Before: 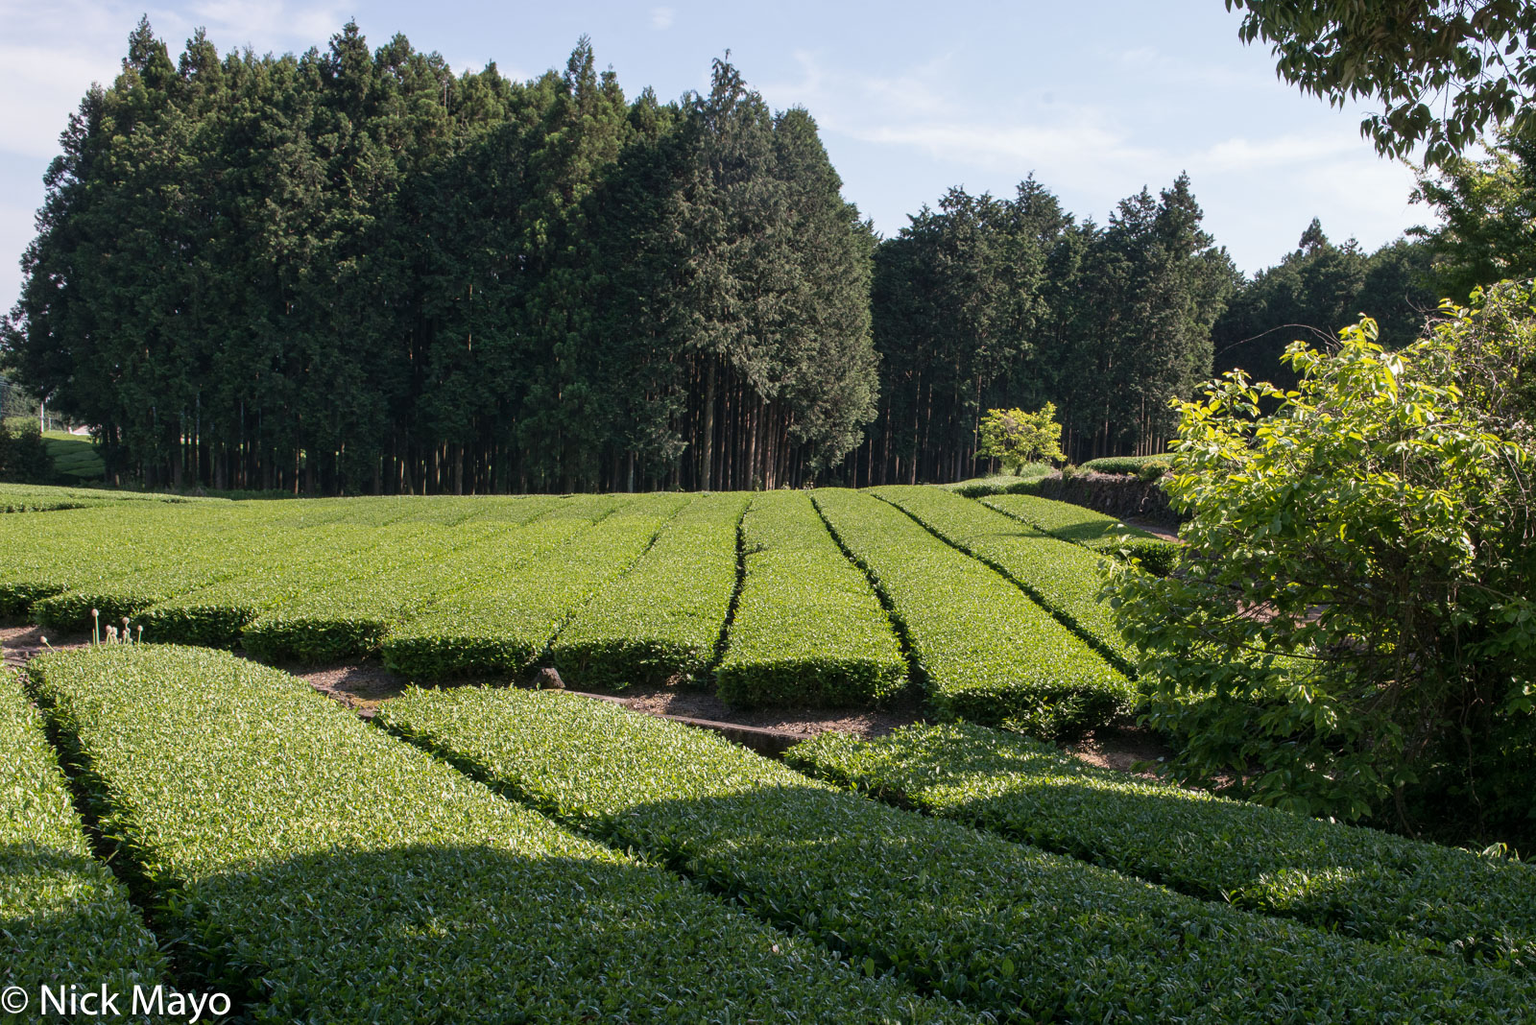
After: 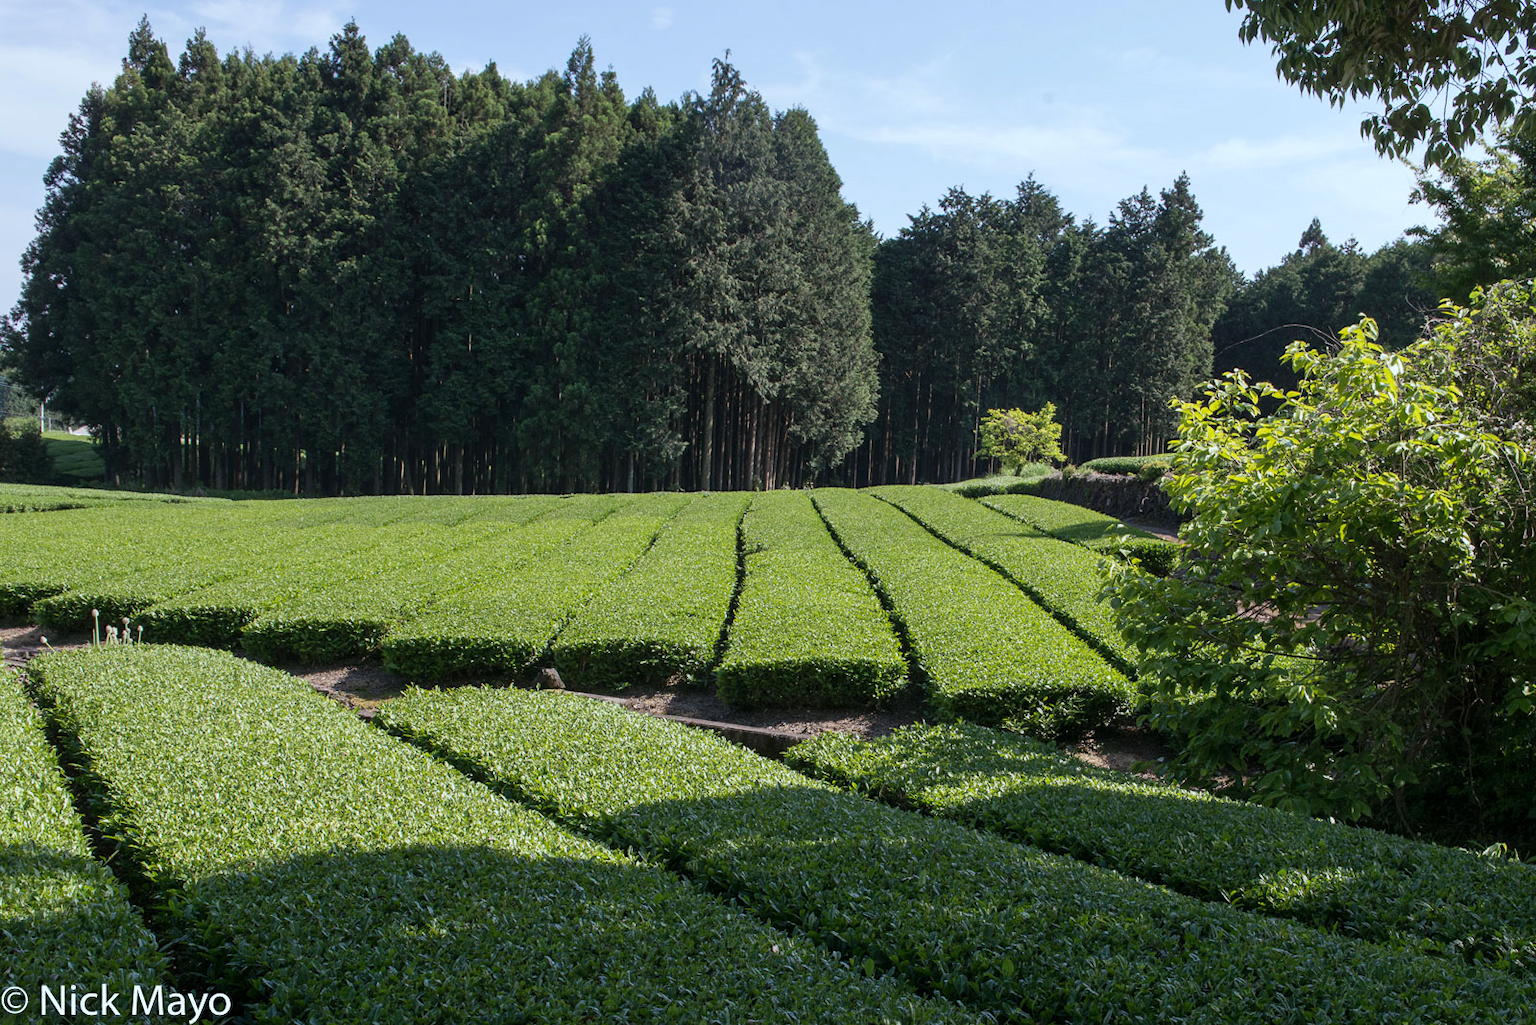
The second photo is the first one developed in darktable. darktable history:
white balance: red 0.925, blue 1.046
exposure: exposure -0.021 EV, compensate highlight preservation false
